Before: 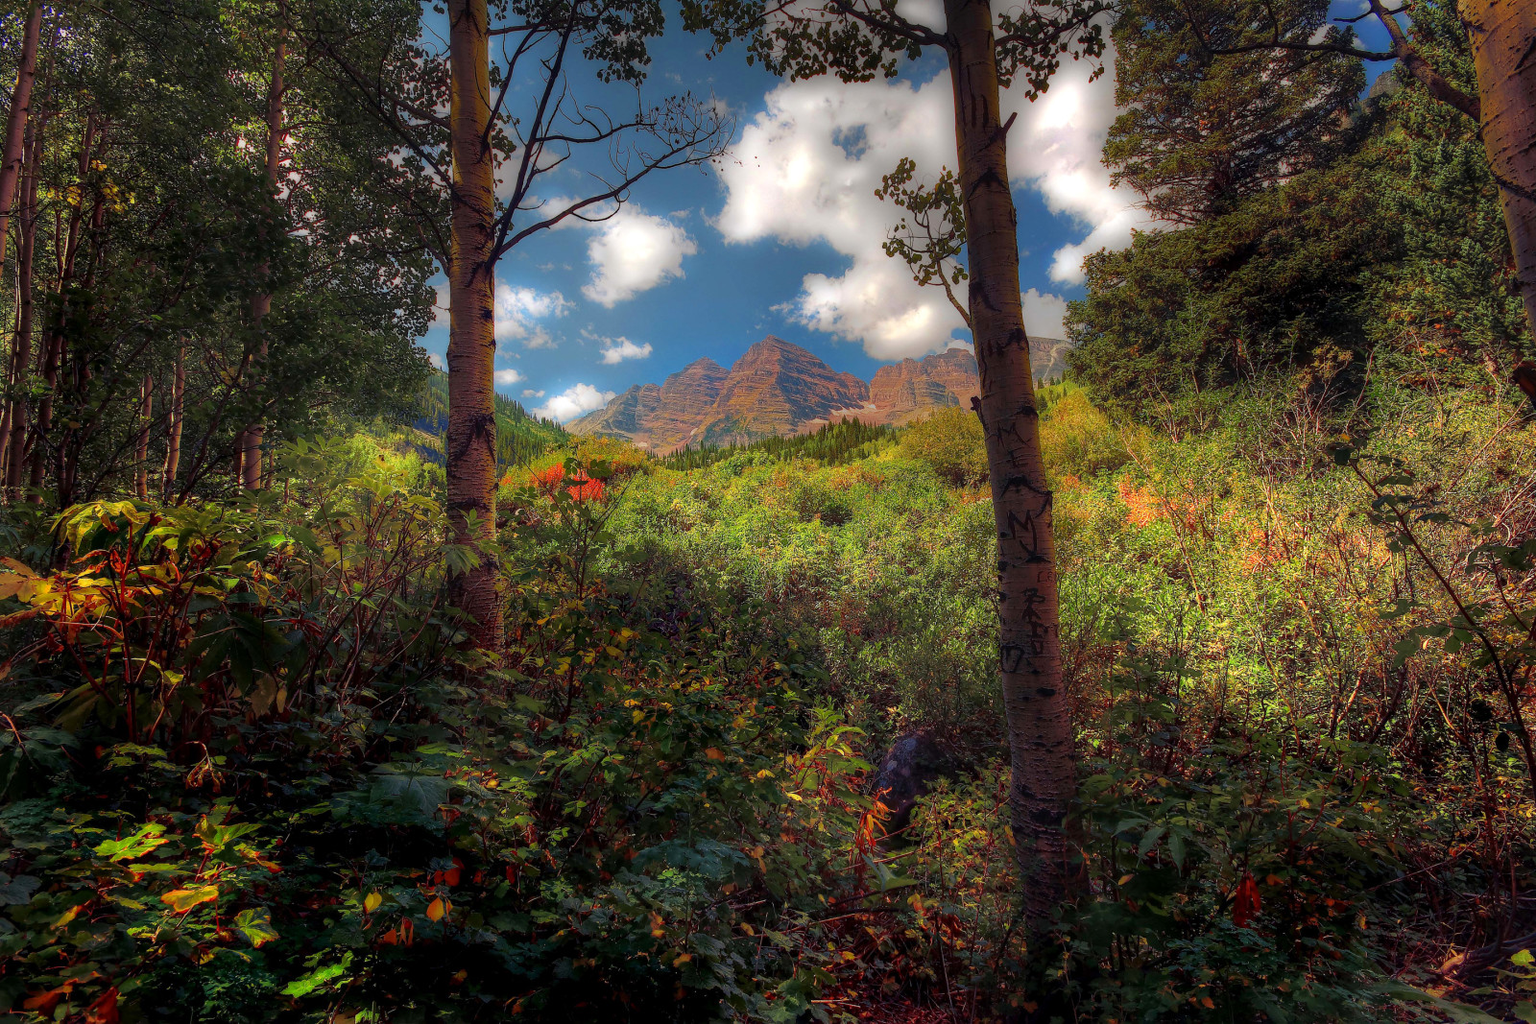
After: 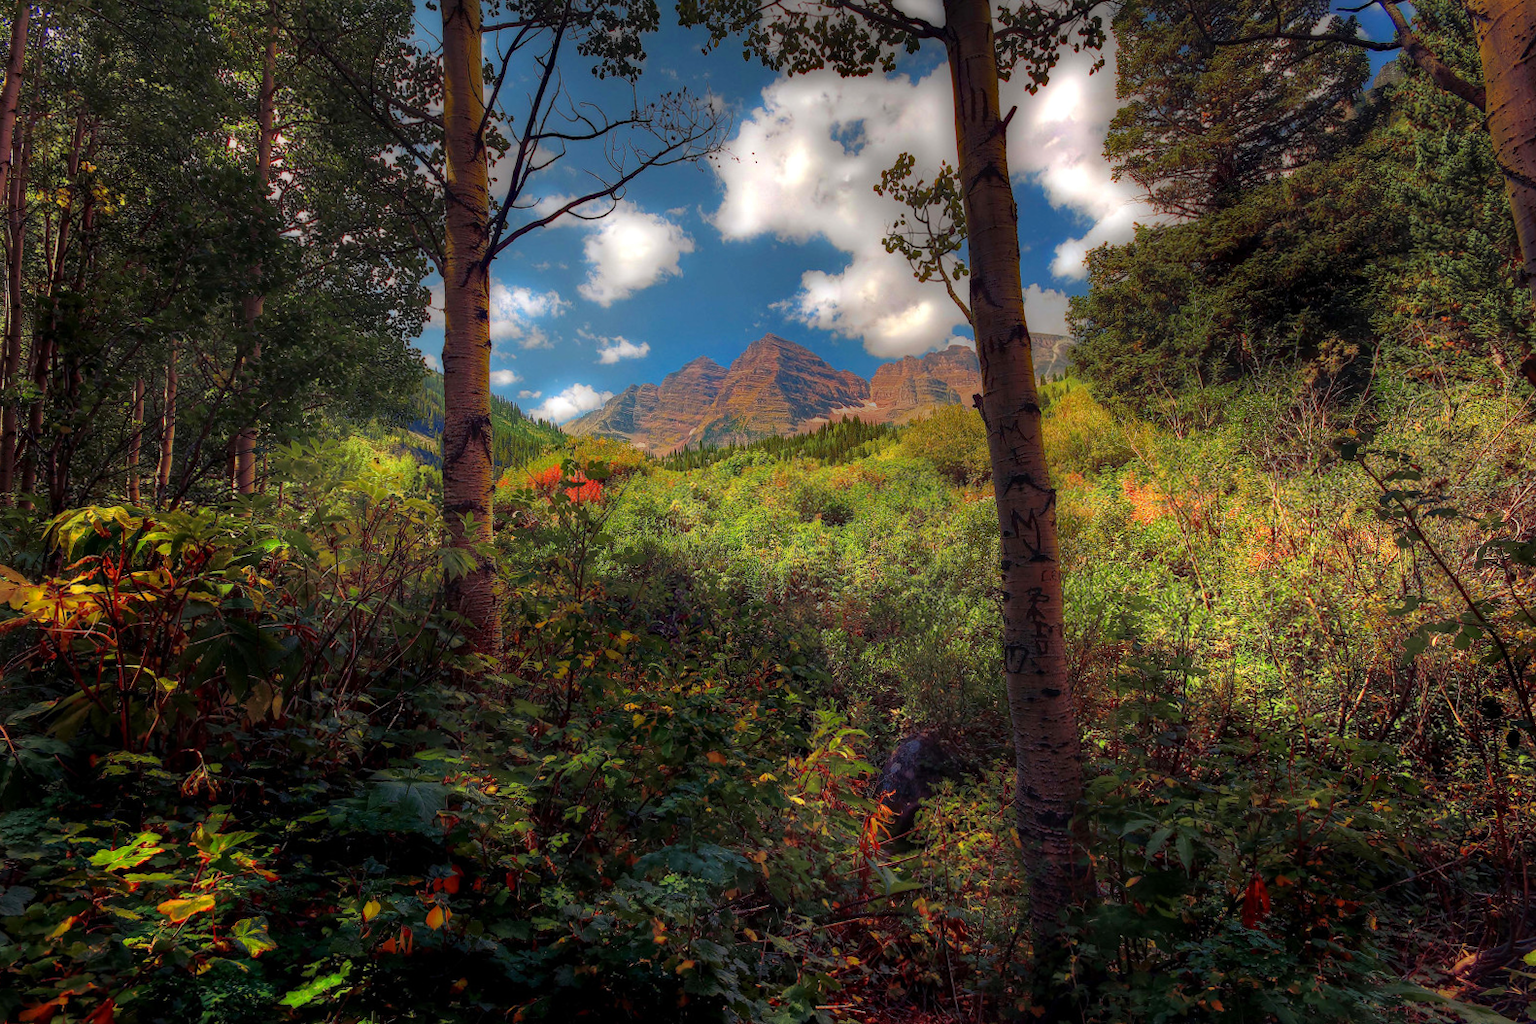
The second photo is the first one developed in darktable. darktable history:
haze removal: compatibility mode true, adaptive false
rotate and perspective: rotation -0.45°, automatic cropping original format, crop left 0.008, crop right 0.992, crop top 0.012, crop bottom 0.988
